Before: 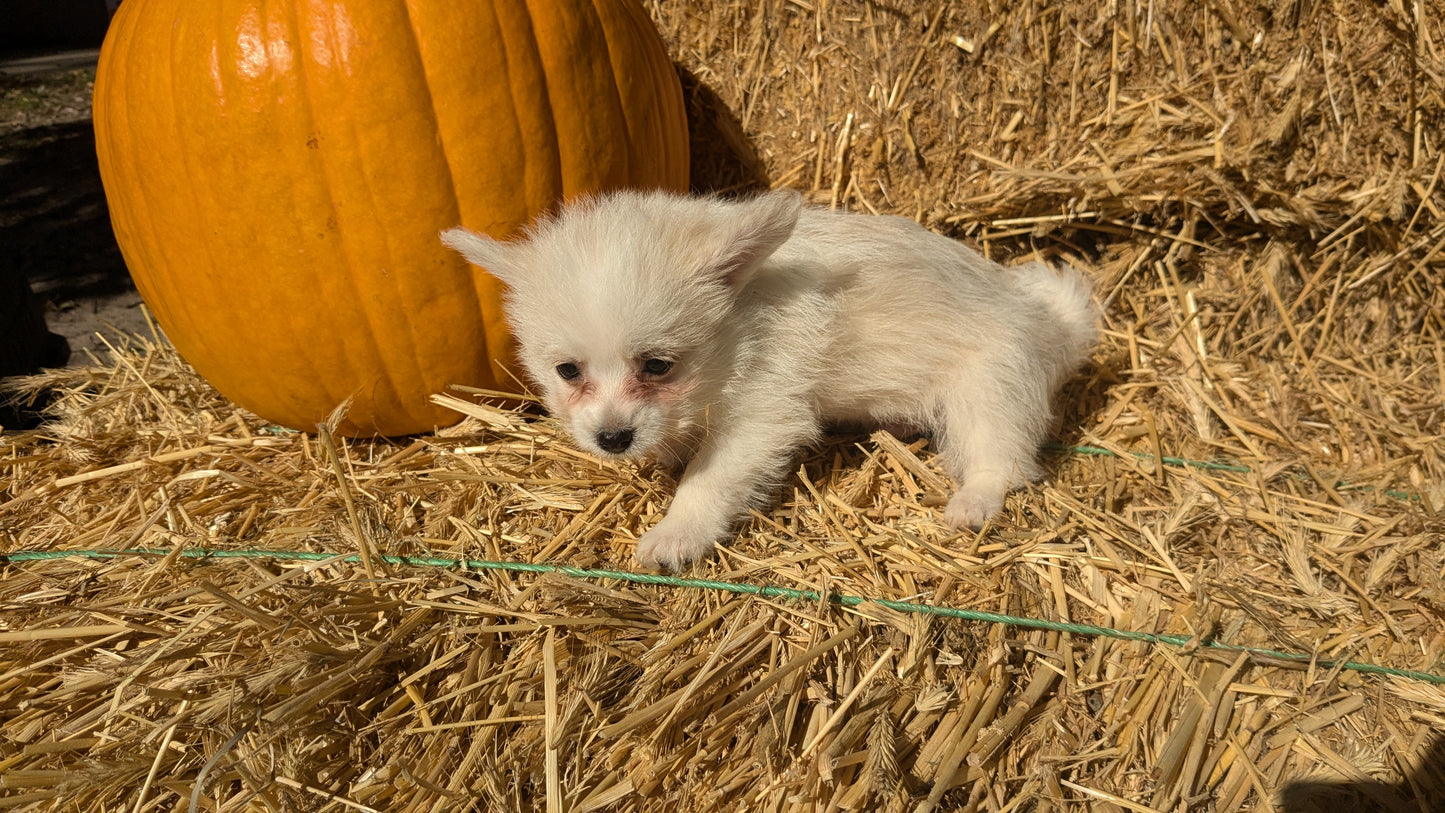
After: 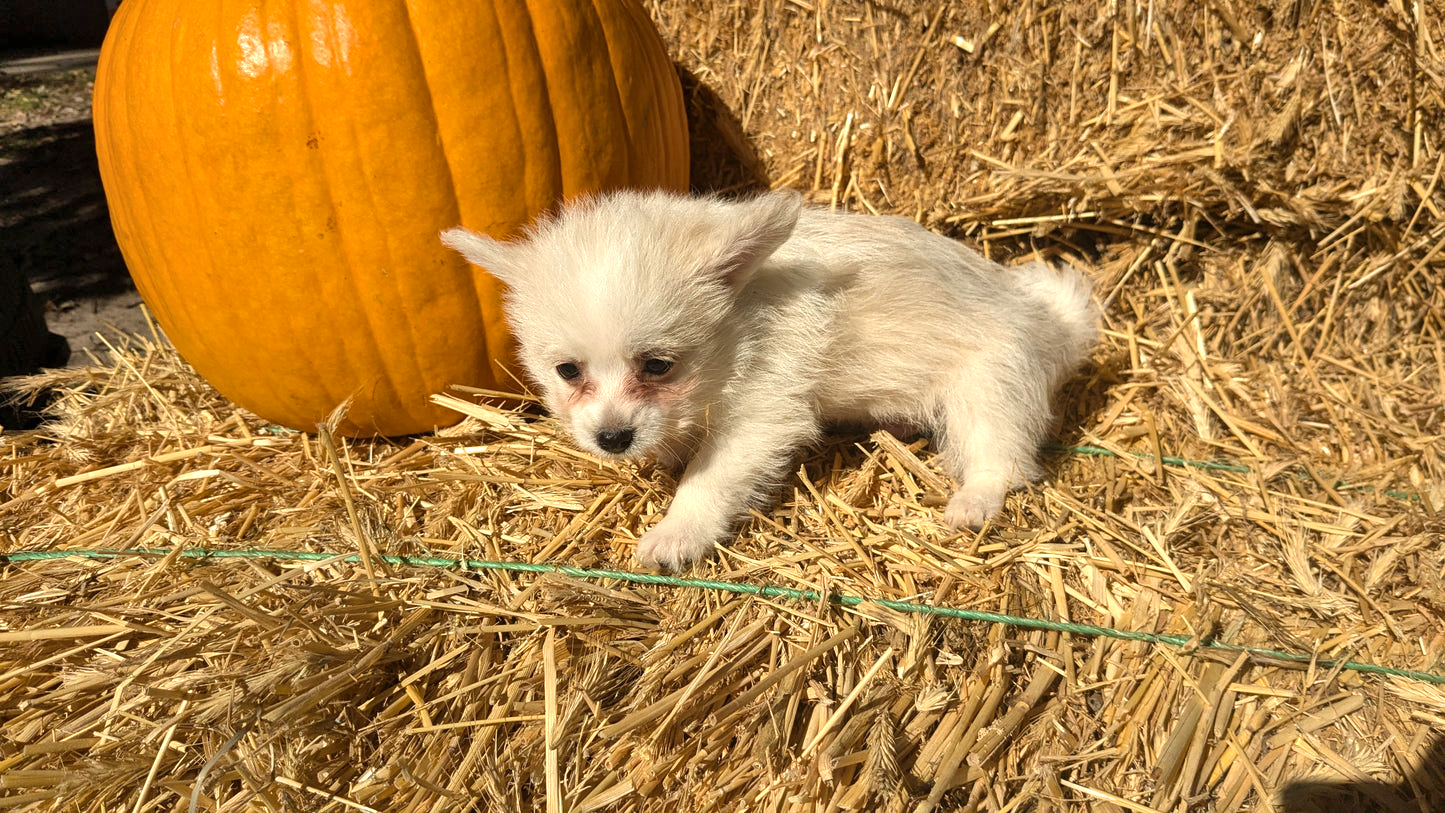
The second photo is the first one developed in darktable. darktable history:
exposure: exposure 0.556 EV, compensate highlight preservation false
shadows and highlights: shadows 60, soften with gaussian
